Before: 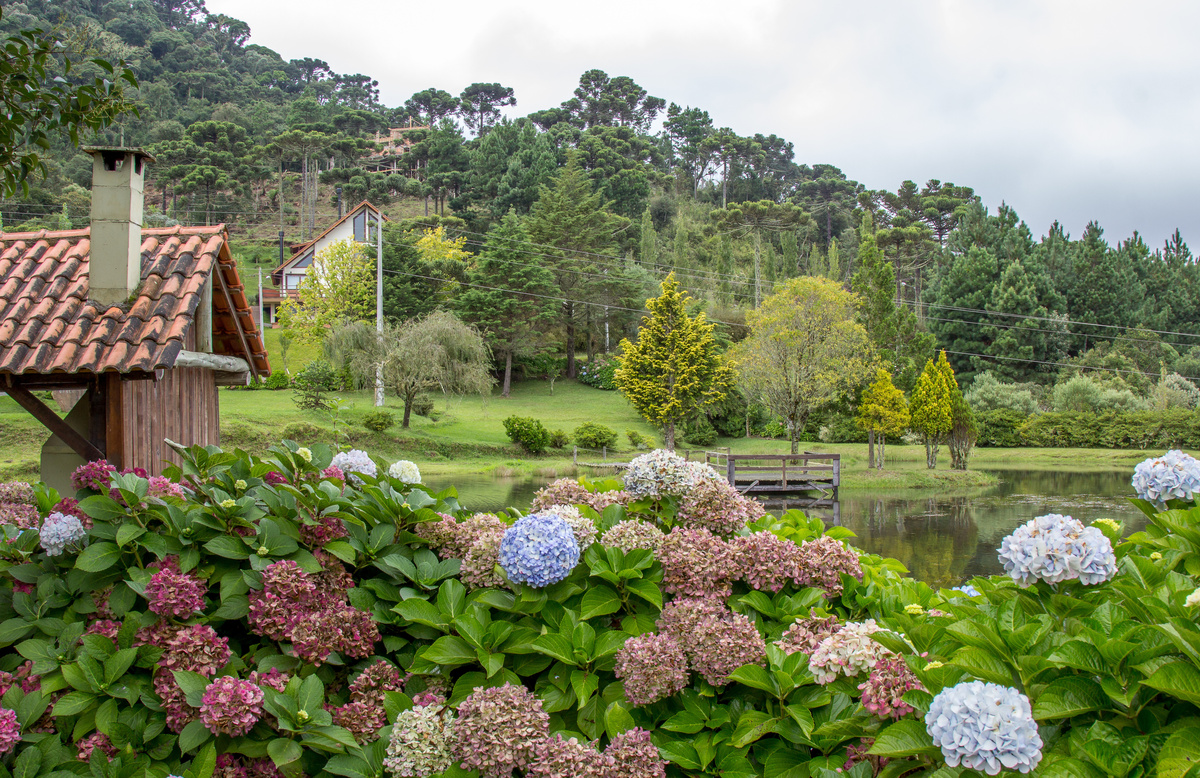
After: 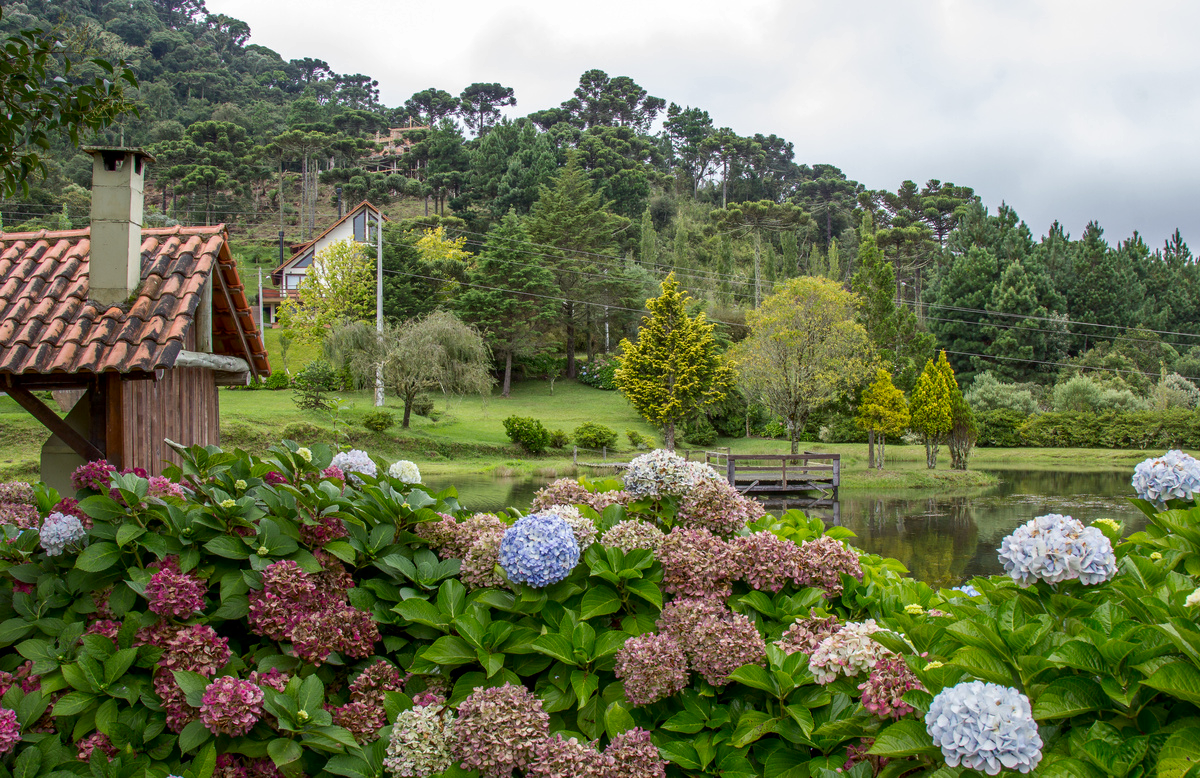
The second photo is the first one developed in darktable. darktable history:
contrast brightness saturation: brightness -0.09
